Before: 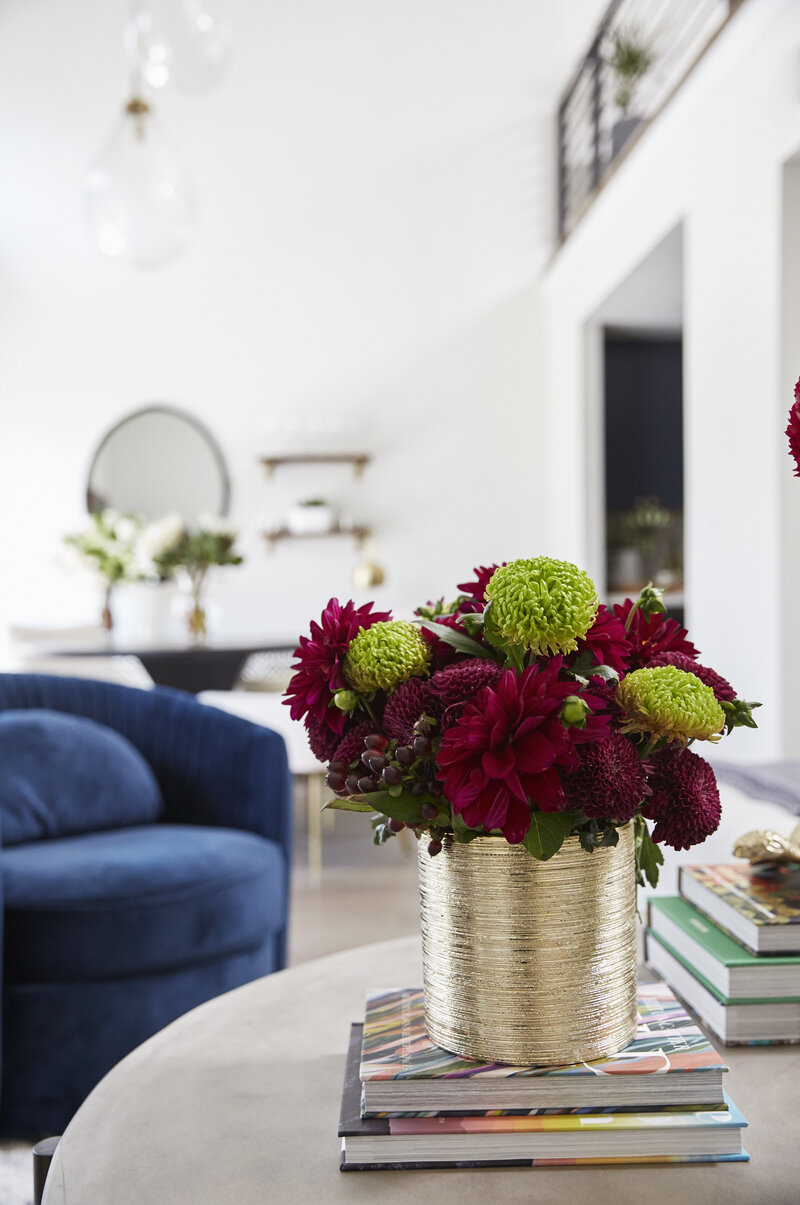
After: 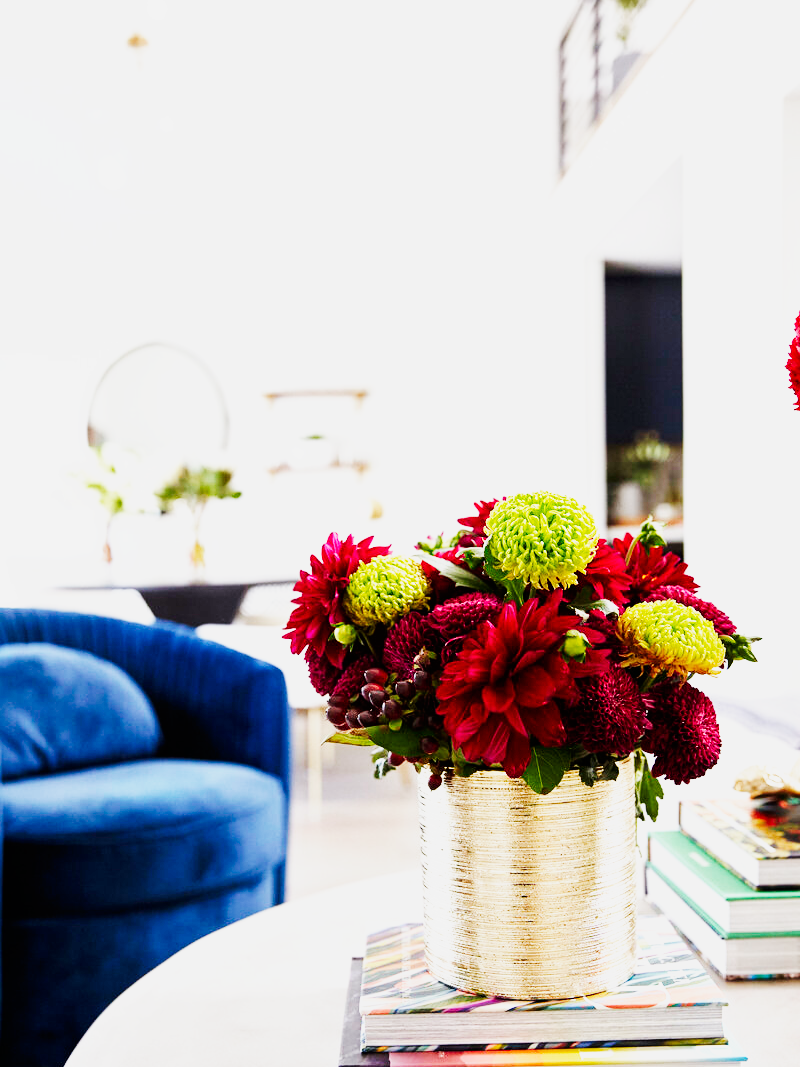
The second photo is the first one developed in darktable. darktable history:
base curve: curves: ch0 [(0, 0) (0.007, 0.004) (0.027, 0.03) (0.046, 0.07) (0.207, 0.54) (0.442, 0.872) (0.673, 0.972) (1, 1)], preserve colors none
crop and rotate: top 5.483%, bottom 5.928%
tone curve: curves: ch0 [(0, 0) (0.068, 0.031) (0.175, 0.132) (0.337, 0.304) (0.498, 0.511) (0.748, 0.762) (0.993, 0.954)]; ch1 [(0, 0) (0.294, 0.184) (0.359, 0.34) (0.362, 0.35) (0.43, 0.41) (0.476, 0.457) (0.499, 0.5) (0.529, 0.523) (0.677, 0.762) (1, 1)]; ch2 [(0, 0) (0.431, 0.419) (0.495, 0.502) (0.524, 0.534) (0.557, 0.56) (0.634, 0.654) (0.728, 0.722) (1, 1)], preserve colors none
exposure: exposure 0.2 EV, compensate highlight preservation false
